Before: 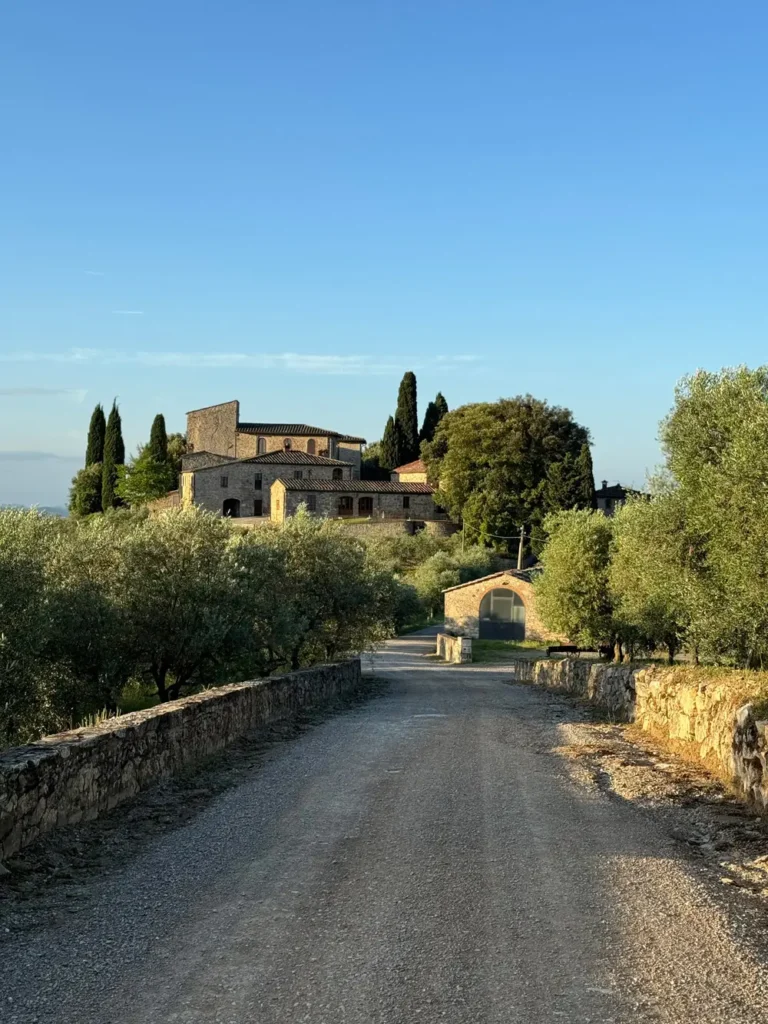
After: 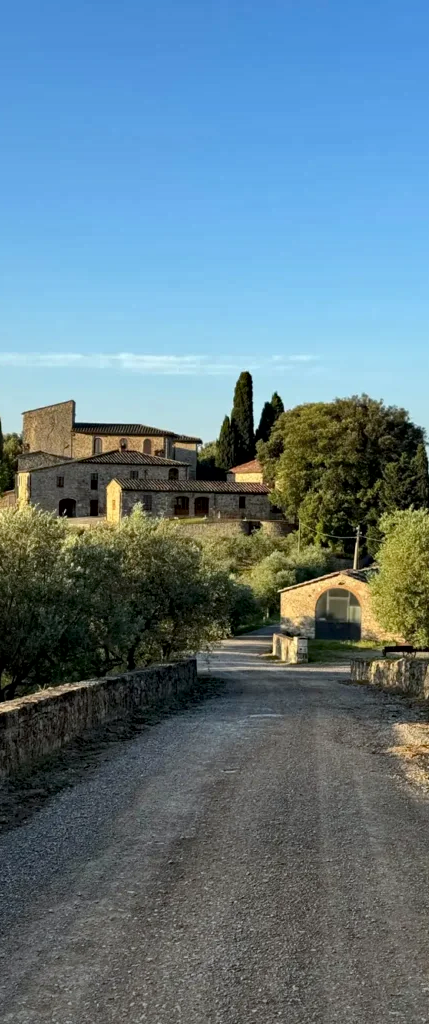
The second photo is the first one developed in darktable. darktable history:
haze removal: strength 0.242, distance 0.245, compatibility mode true, adaptive false
local contrast: mode bilateral grid, contrast 20, coarseness 51, detail 140%, midtone range 0.2
crop: left 21.403%, right 22.639%
